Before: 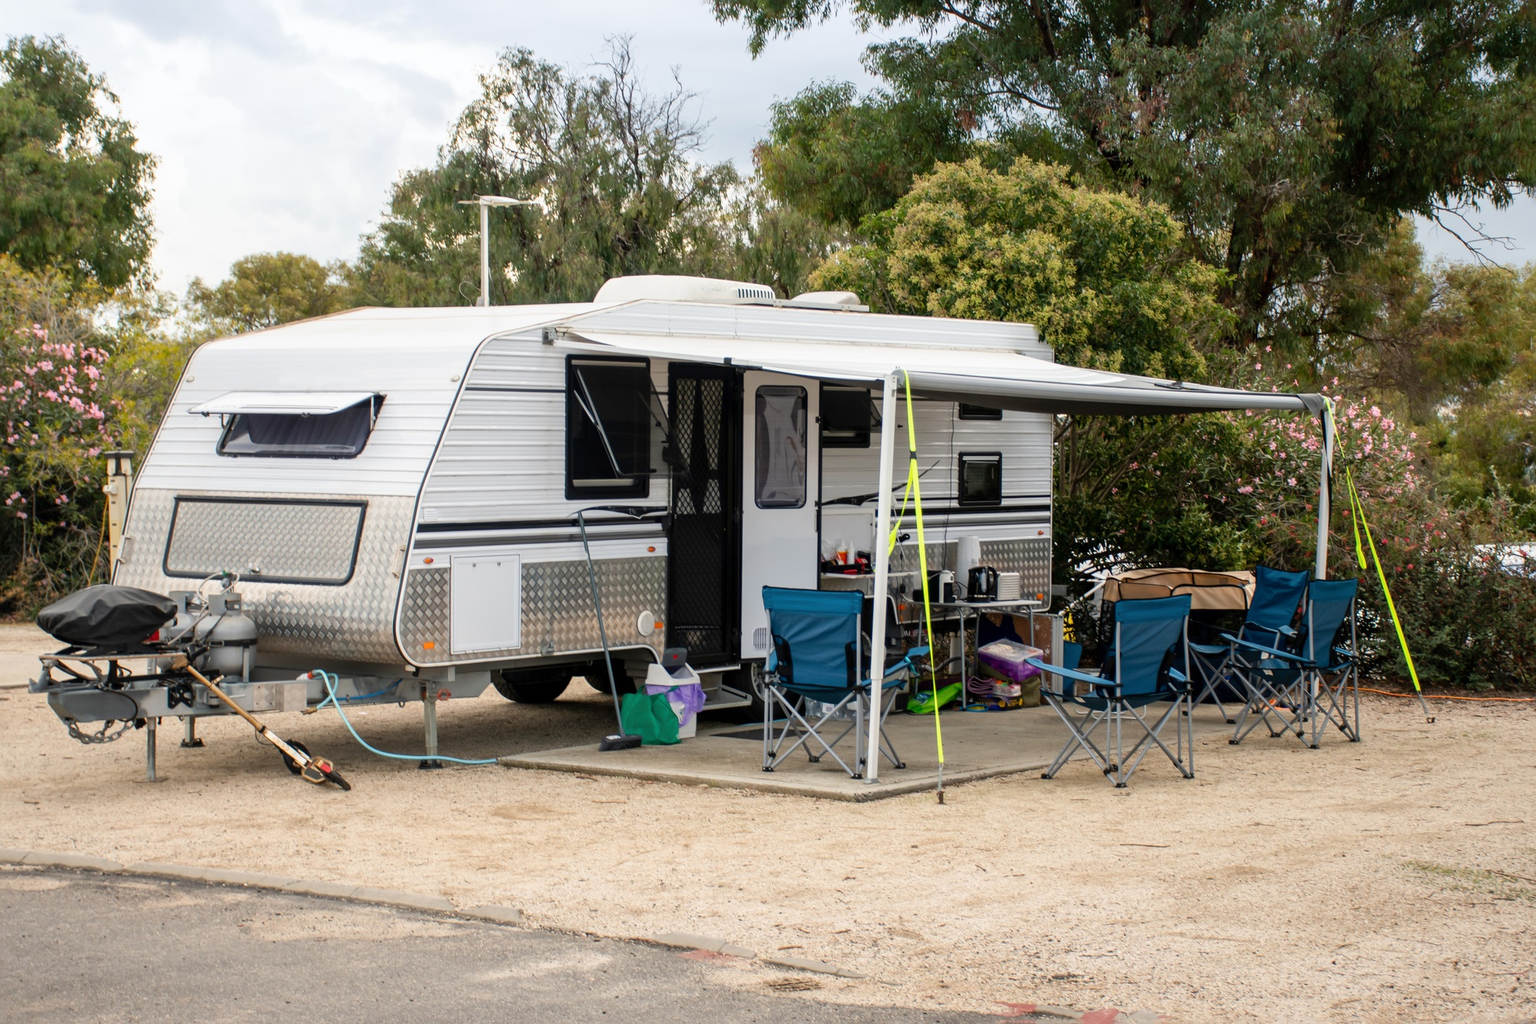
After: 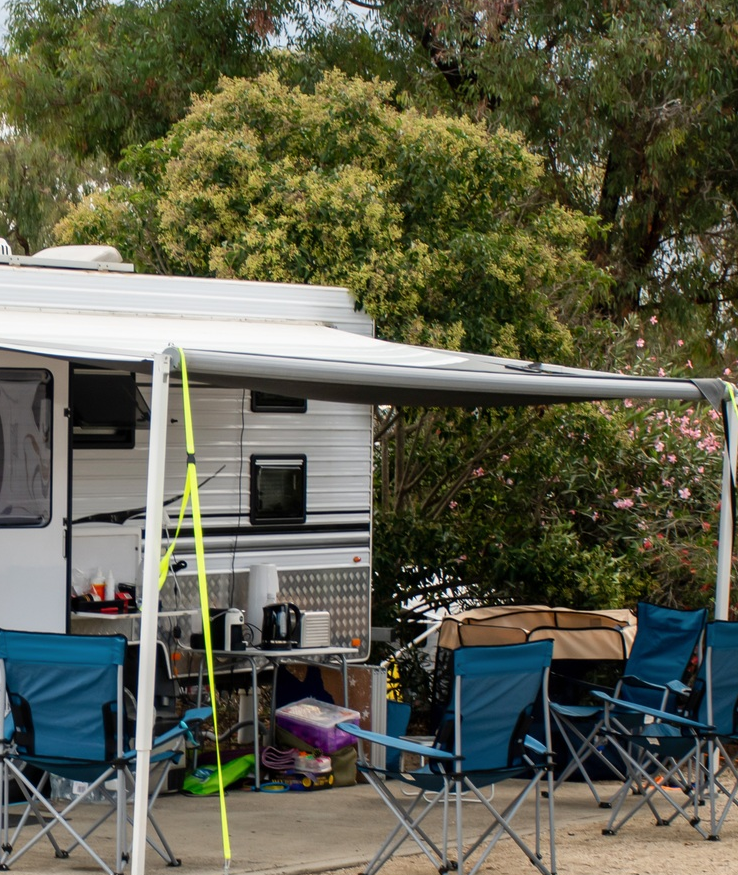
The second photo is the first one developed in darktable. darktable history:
crop and rotate: left 49.936%, top 10.094%, right 13.136%, bottom 24.256%
white balance: emerald 1
